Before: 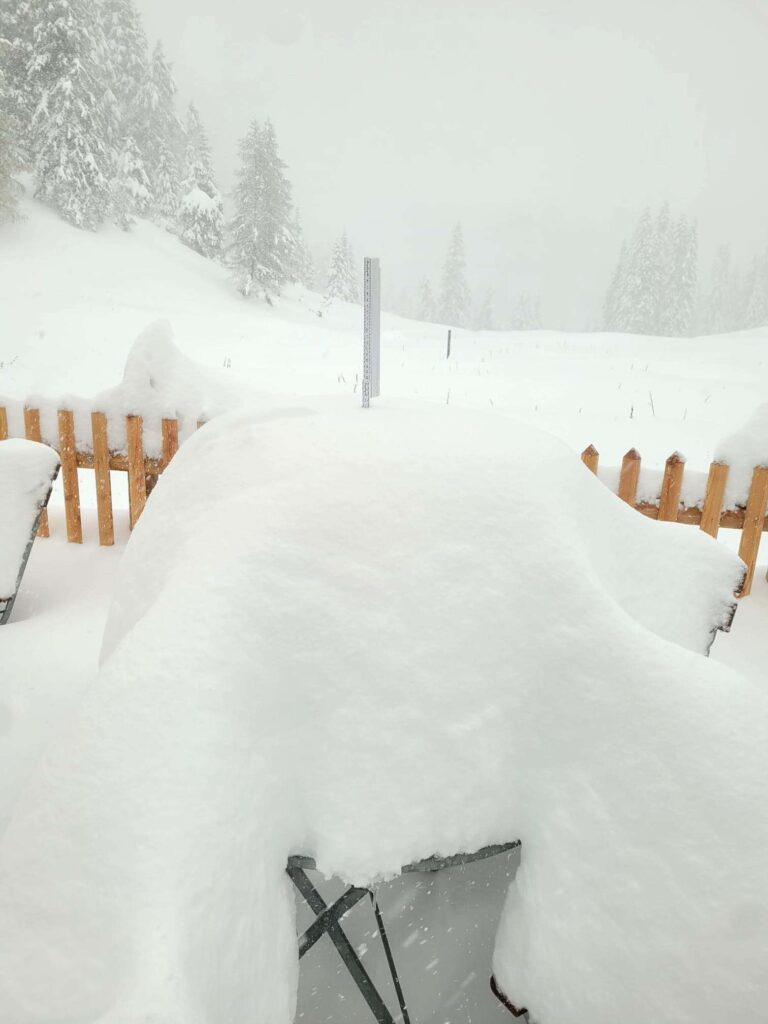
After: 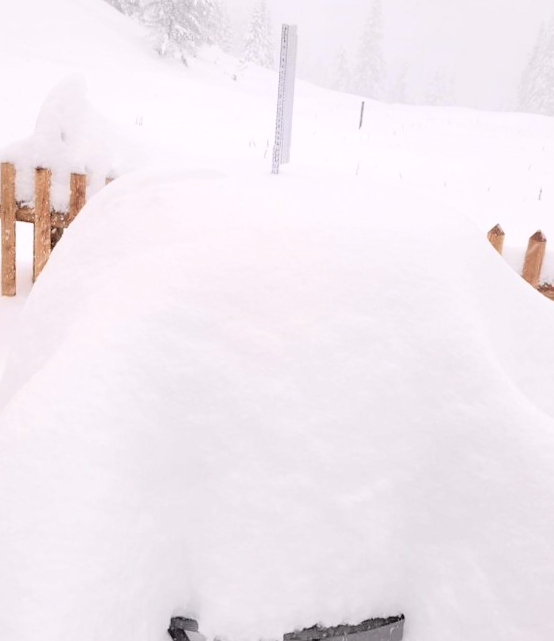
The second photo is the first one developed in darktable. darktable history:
crop and rotate: angle -3.37°, left 9.79%, top 20.73%, right 12.42%, bottom 11.82%
contrast brightness saturation: contrast 0.25, saturation -0.31
tone curve: curves: ch0 [(0, 0) (0.126, 0.061) (0.362, 0.382) (0.498, 0.498) (0.706, 0.712) (1, 1)]; ch1 [(0, 0) (0.5, 0.522) (0.55, 0.586) (1, 1)]; ch2 [(0, 0) (0.44, 0.424) (0.5, 0.482) (0.537, 0.538) (1, 1)], color space Lab, independent channels, preserve colors none
